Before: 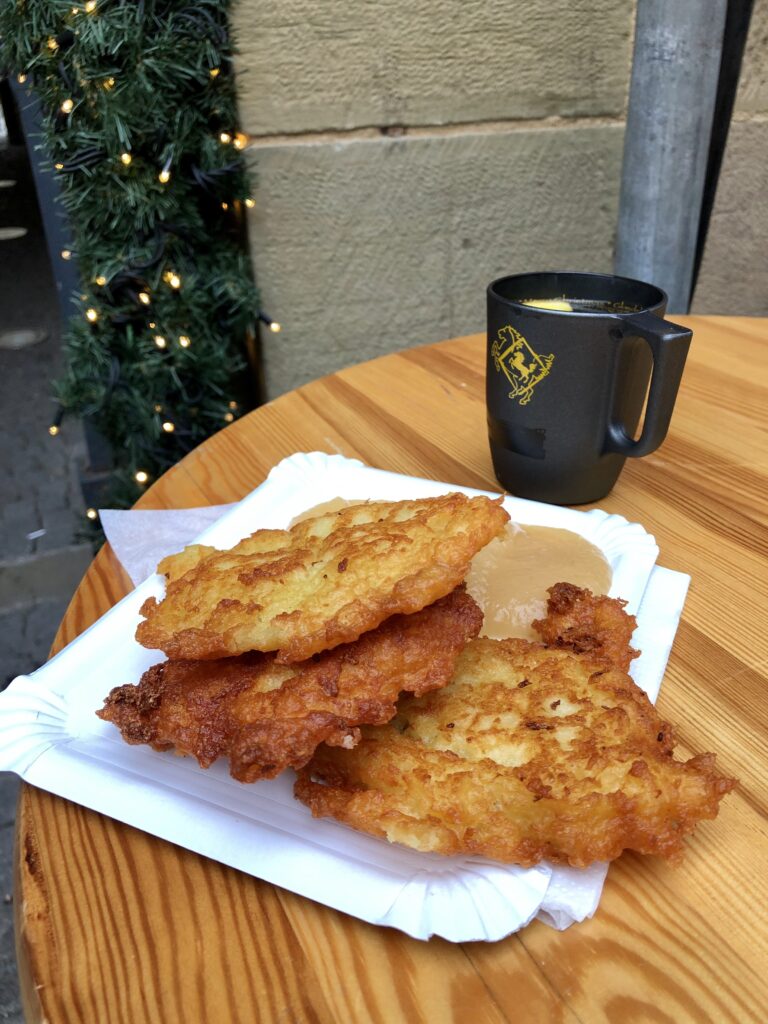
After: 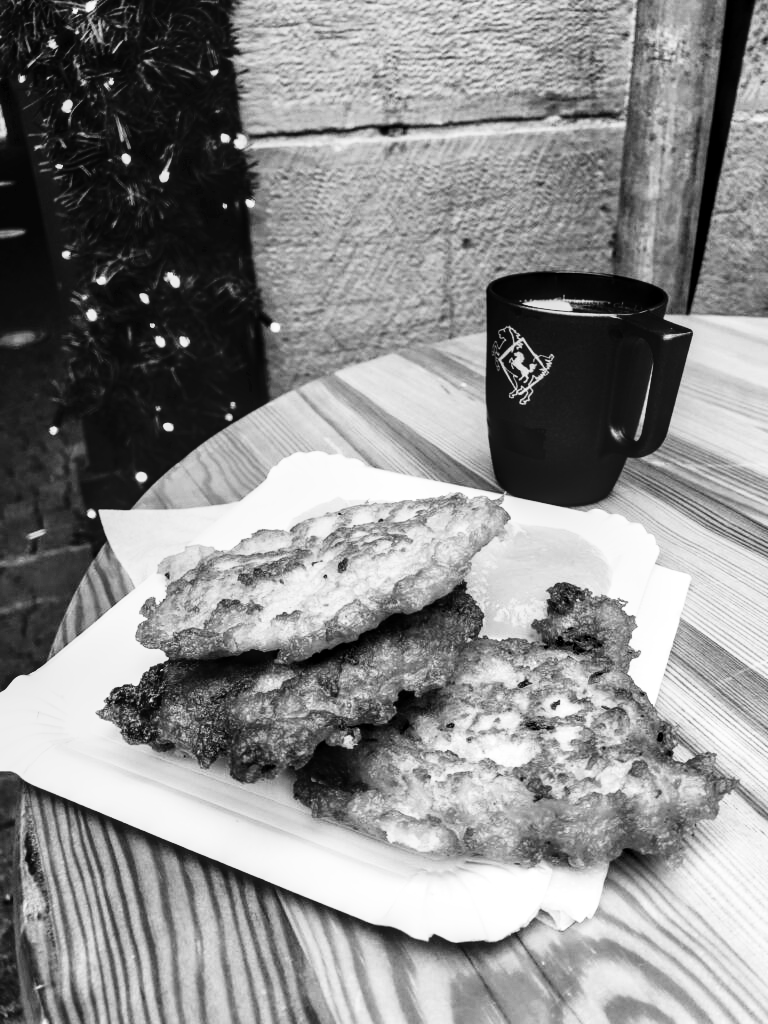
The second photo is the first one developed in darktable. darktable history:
white balance: red 1.042, blue 1.17
monochrome: a 32, b 64, size 2.3
tone curve: curves: ch0 [(0, 0) (0.003, 0.01) (0.011, 0.01) (0.025, 0.011) (0.044, 0.014) (0.069, 0.018) (0.1, 0.022) (0.136, 0.026) (0.177, 0.035) (0.224, 0.051) (0.277, 0.085) (0.335, 0.158) (0.399, 0.299) (0.468, 0.457) (0.543, 0.634) (0.623, 0.801) (0.709, 0.904) (0.801, 0.963) (0.898, 0.986) (1, 1)], preserve colors none
local contrast: detail 130%
